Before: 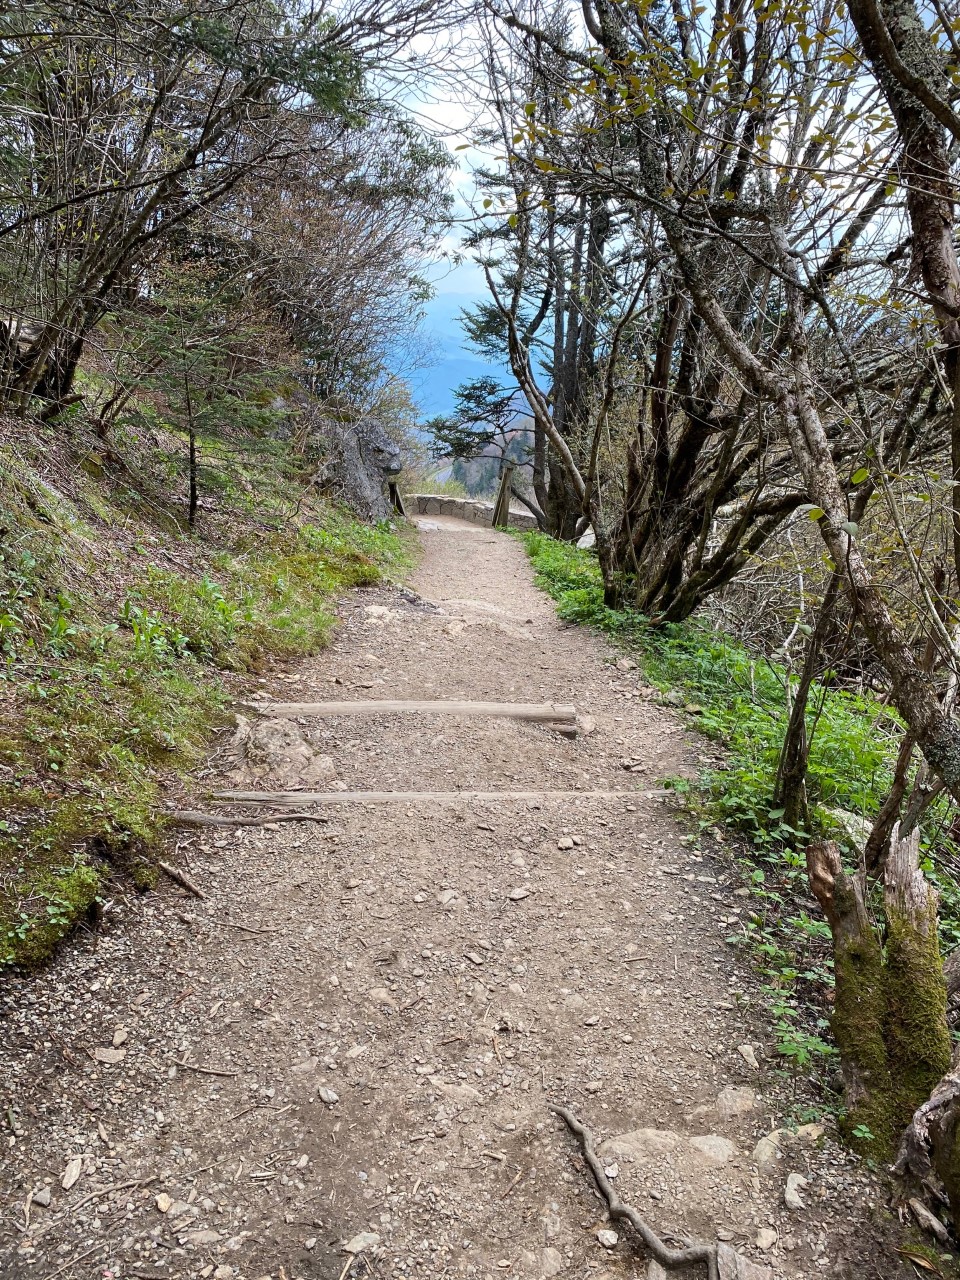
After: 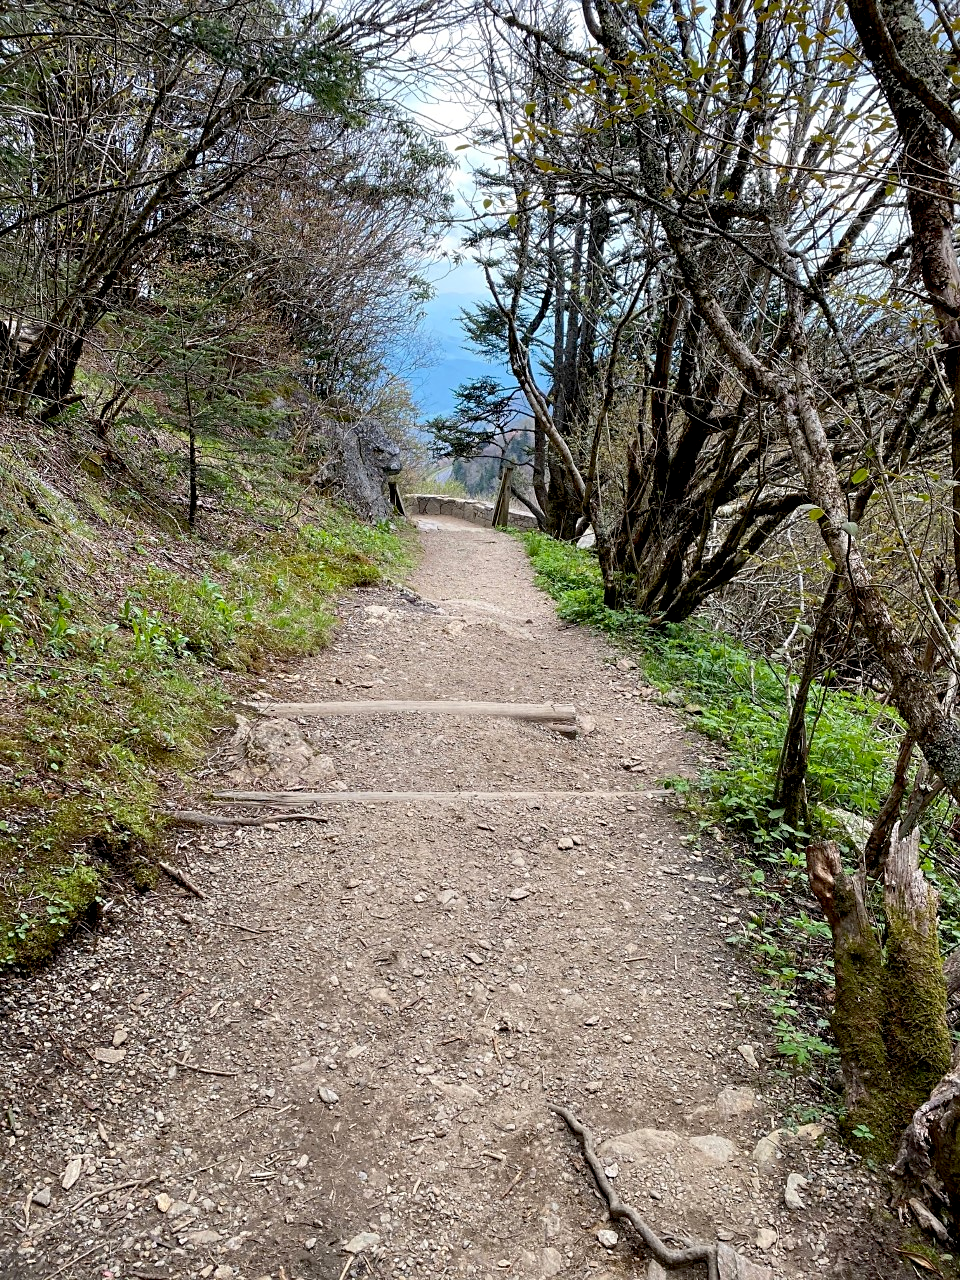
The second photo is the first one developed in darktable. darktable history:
sharpen: amount 0.2
exposure: black level correction 0.01, exposure 0.011 EV, compensate highlight preservation false
